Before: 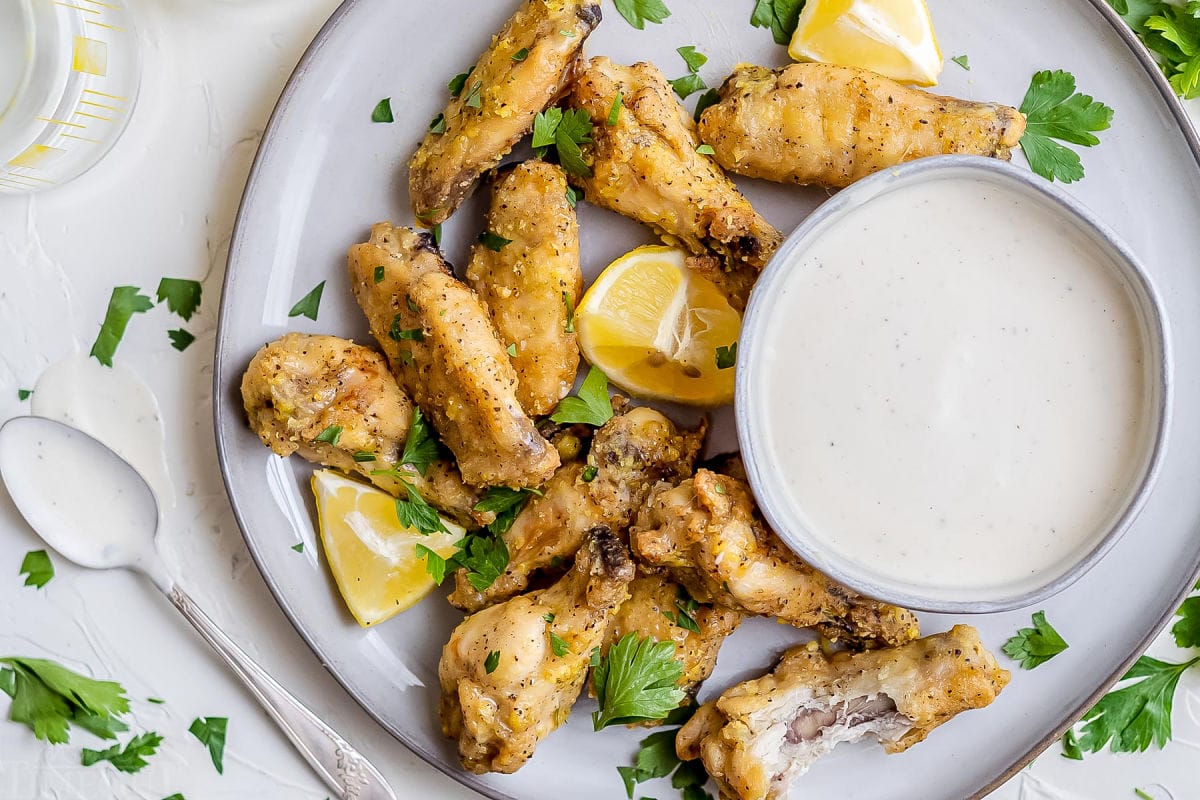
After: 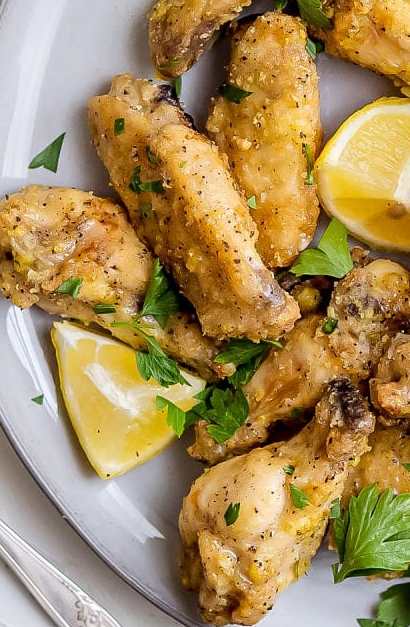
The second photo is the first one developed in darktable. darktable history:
crop and rotate: left 21.73%, top 18.583%, right 44.064%, bottom 2.971%
